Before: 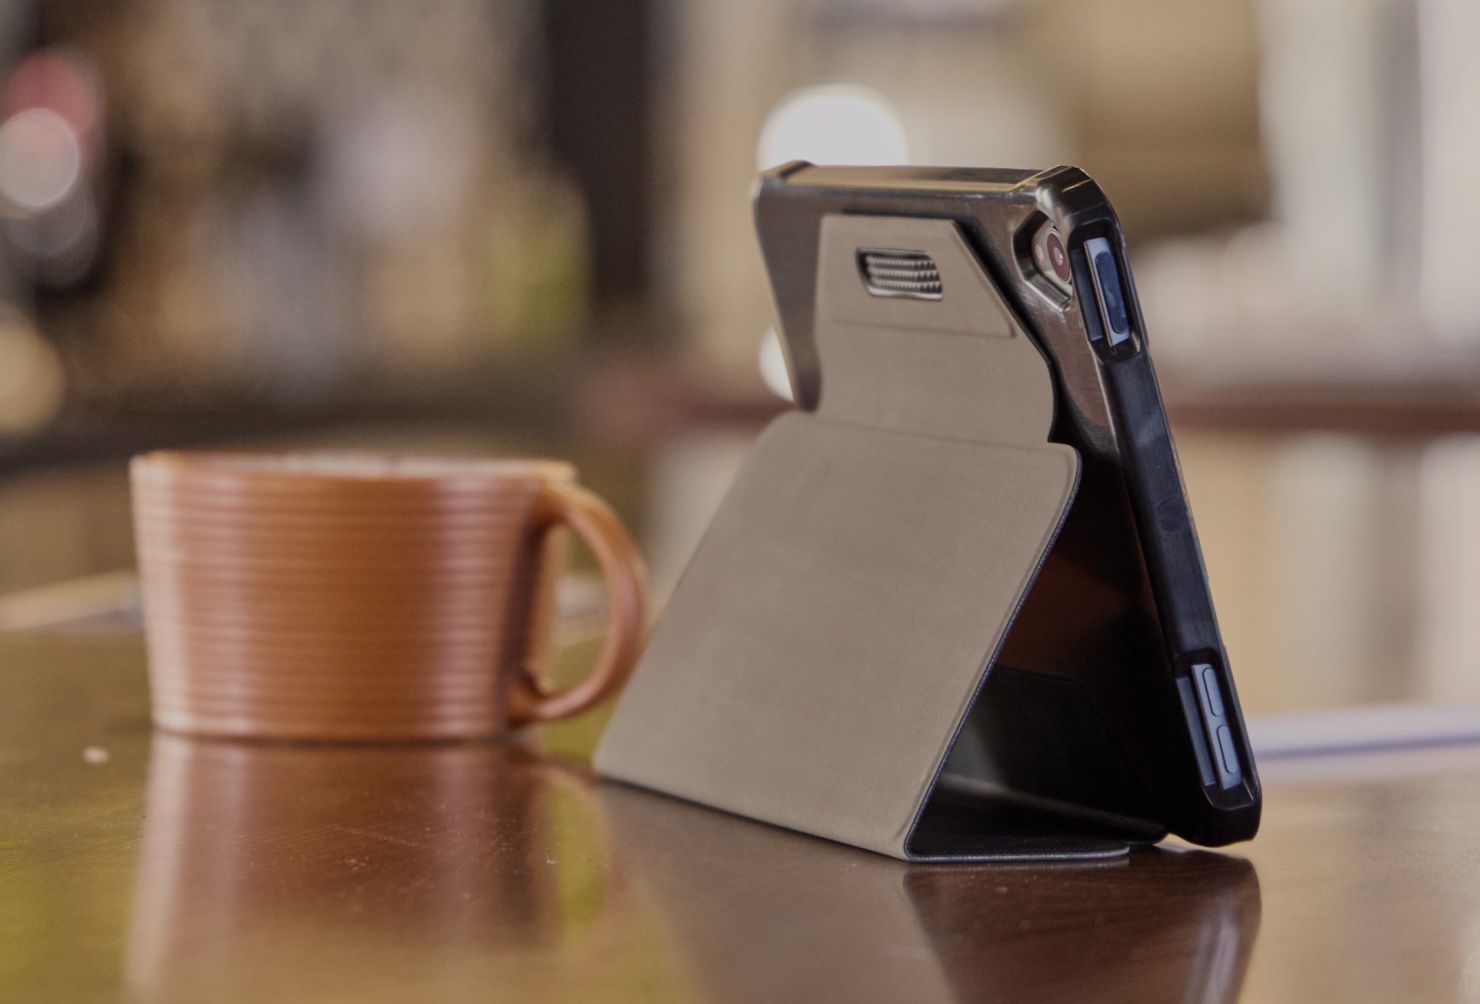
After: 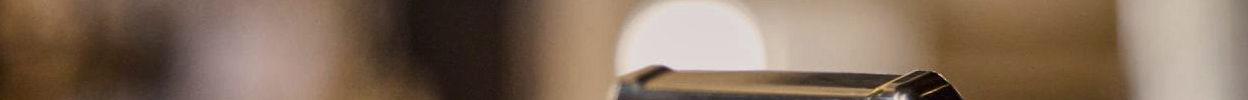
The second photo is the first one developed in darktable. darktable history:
exposure: black level correction 0.007, compensate highlight preservation false
contrast brightness saturation: contrast 0.03, brightness -0.04
shadows and highlights: white point adjustment -3.64, highlights -63.34, highlights color adjustment 42%, soften with gaussian
color balance rgb: shadows lift › chroma 1%, shadows lift › hue 217.2°, power › hue 310.8°, highlights gain › chroma 1%, highlights gain › hue 54°, global offset › luminance 0.5%, global offset › hue 171.6°, perceptual saturation grading › global saturation 14.09%, perceptual saturation grading › highlights -25%, perceptual saturation grading › shadows 30%, perceptual brilliance grading › highlights 13.42%, perceptual brilliance grading › mid-tones 8.05%, perceptual brilliance grading › shadows -17.45%, global vibrance 25%
local contrast: highlights 100%, shadows 100%, detail 120%, midtone range 0.2
crop and rotate: left 9.644%, top 9.491%, right 6.021%, bottom 80.509%
